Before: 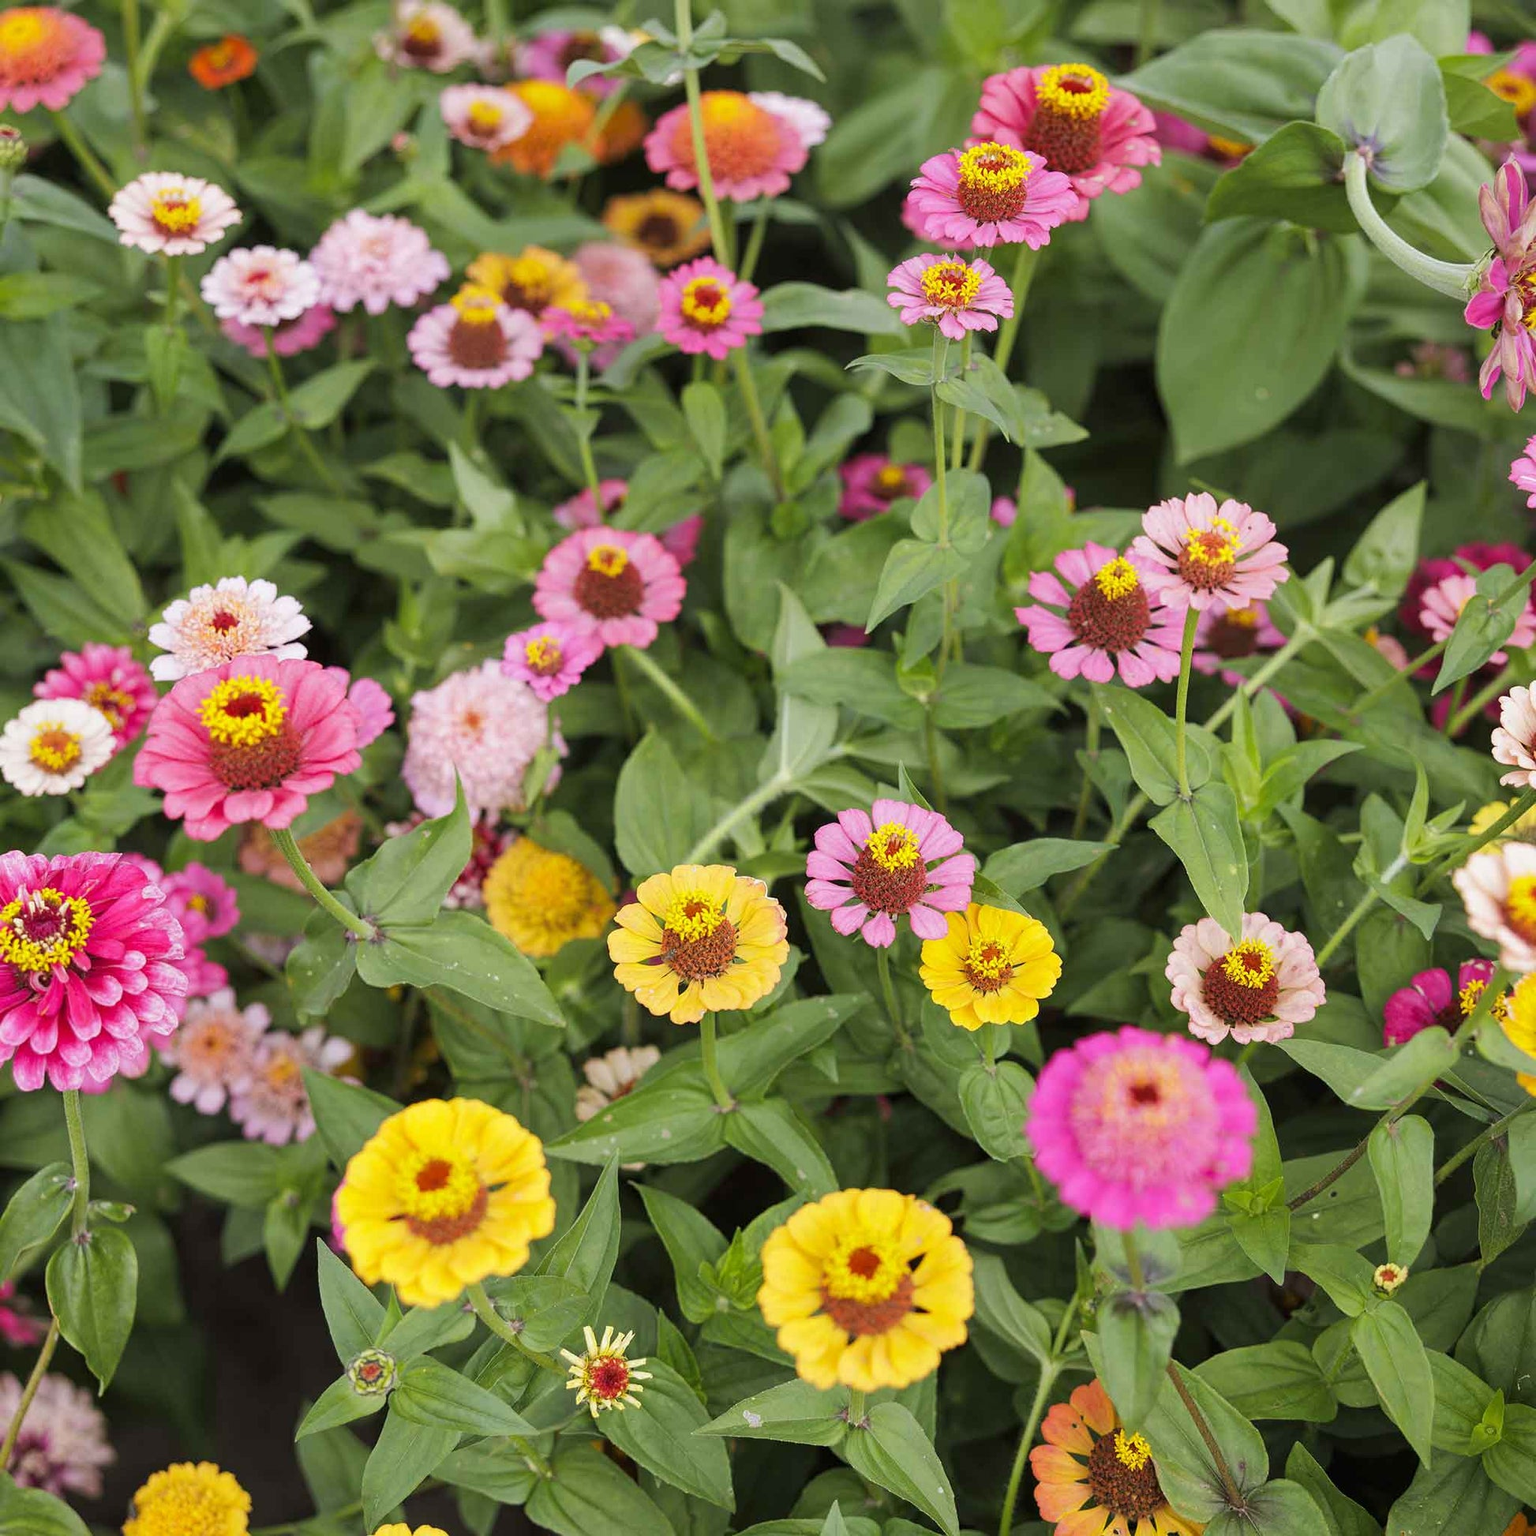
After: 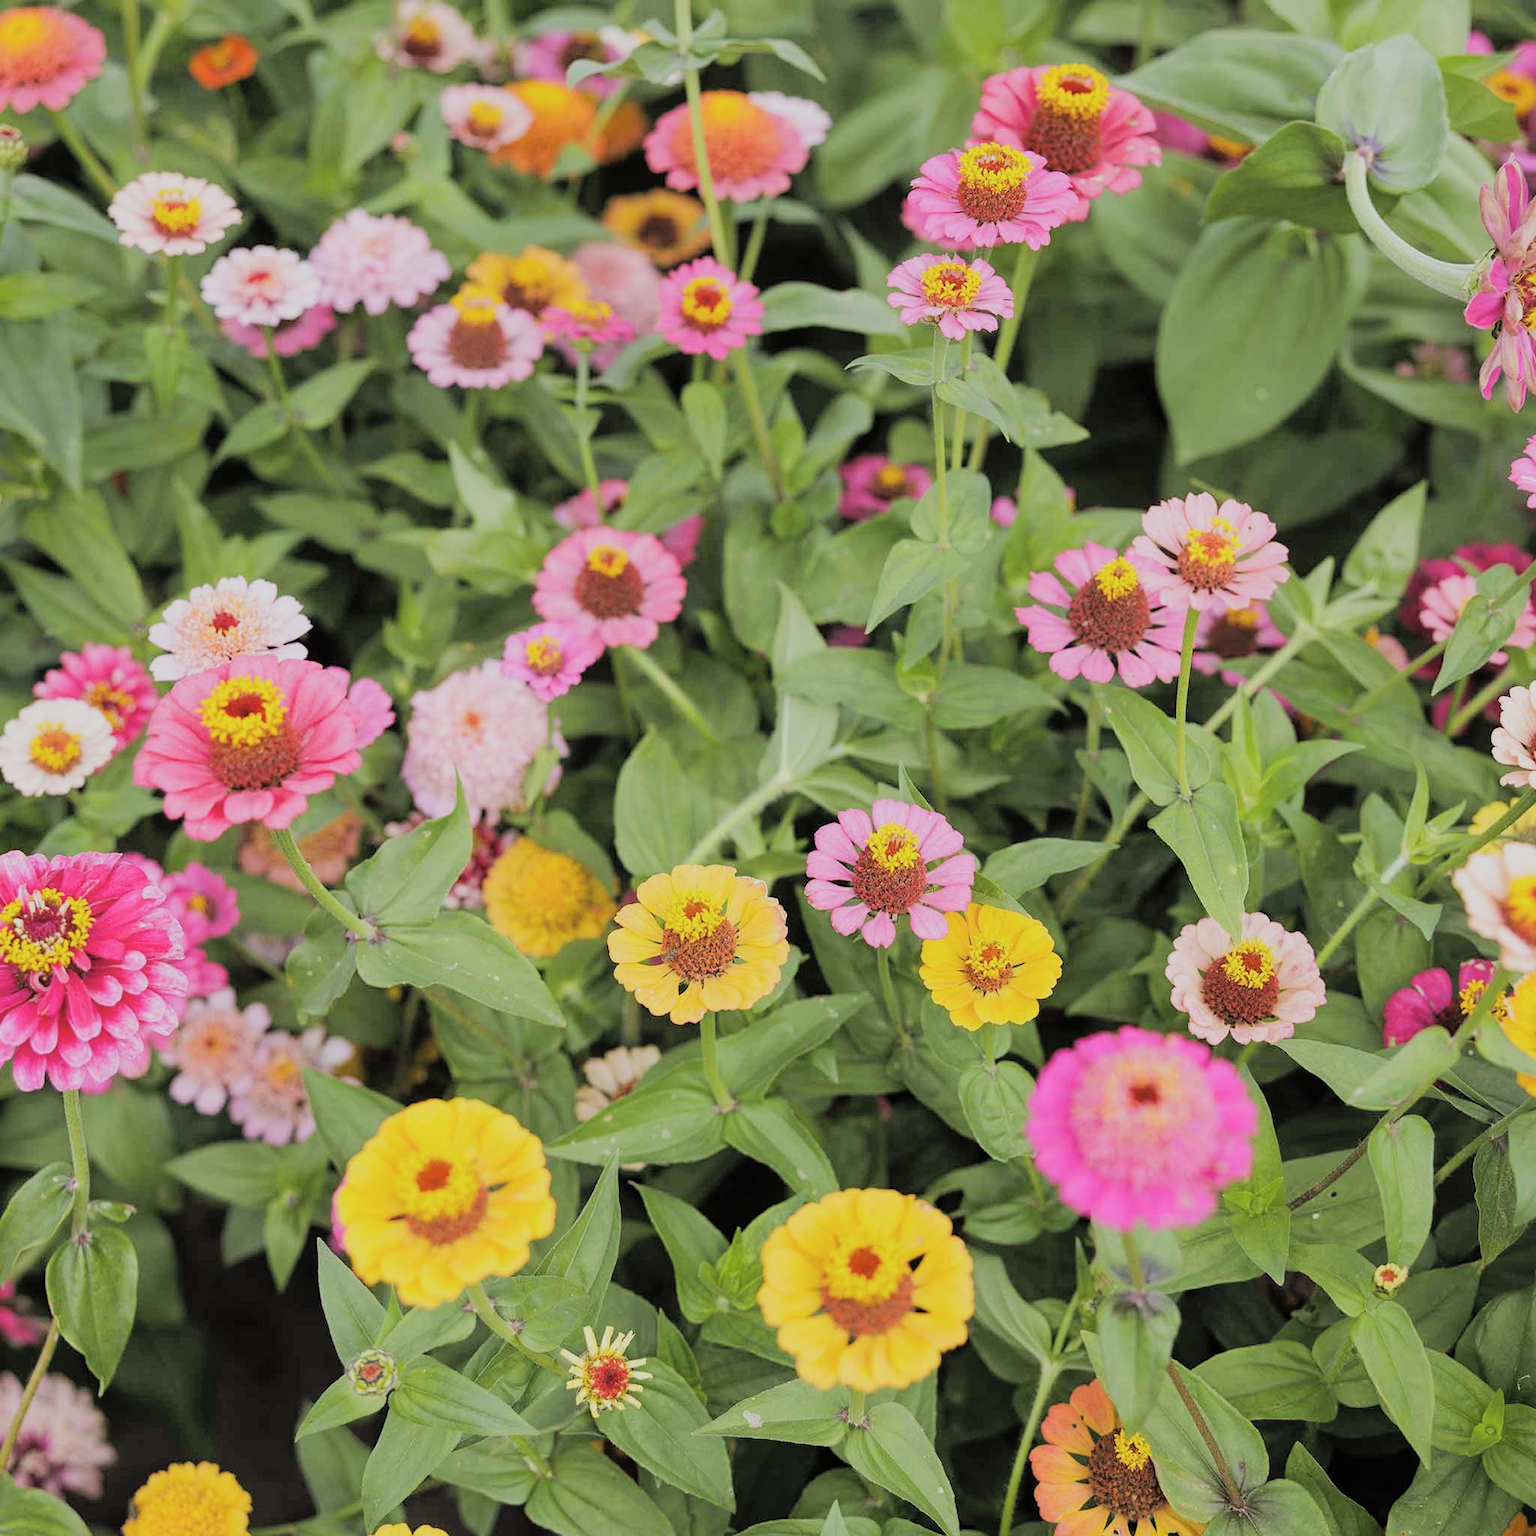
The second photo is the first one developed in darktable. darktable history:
contrast brightness saturation: brightness 0.13
filmic rgb: black relative exposure -7.65 EV, white relative exposure 4.56 EV, hardness 3.61
